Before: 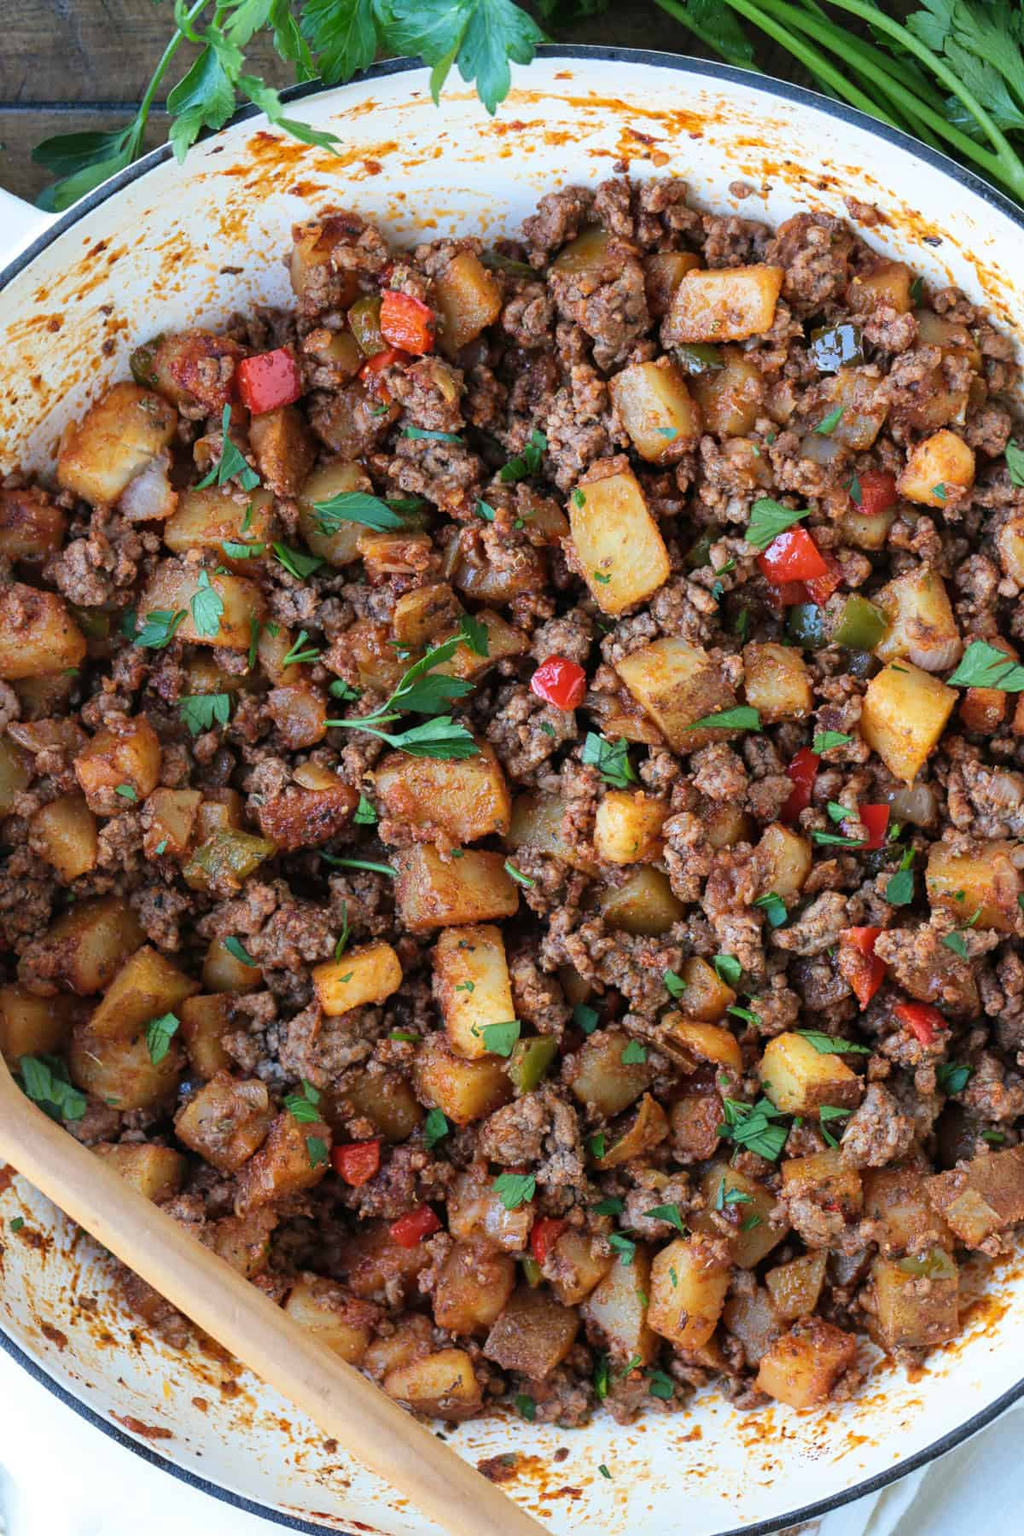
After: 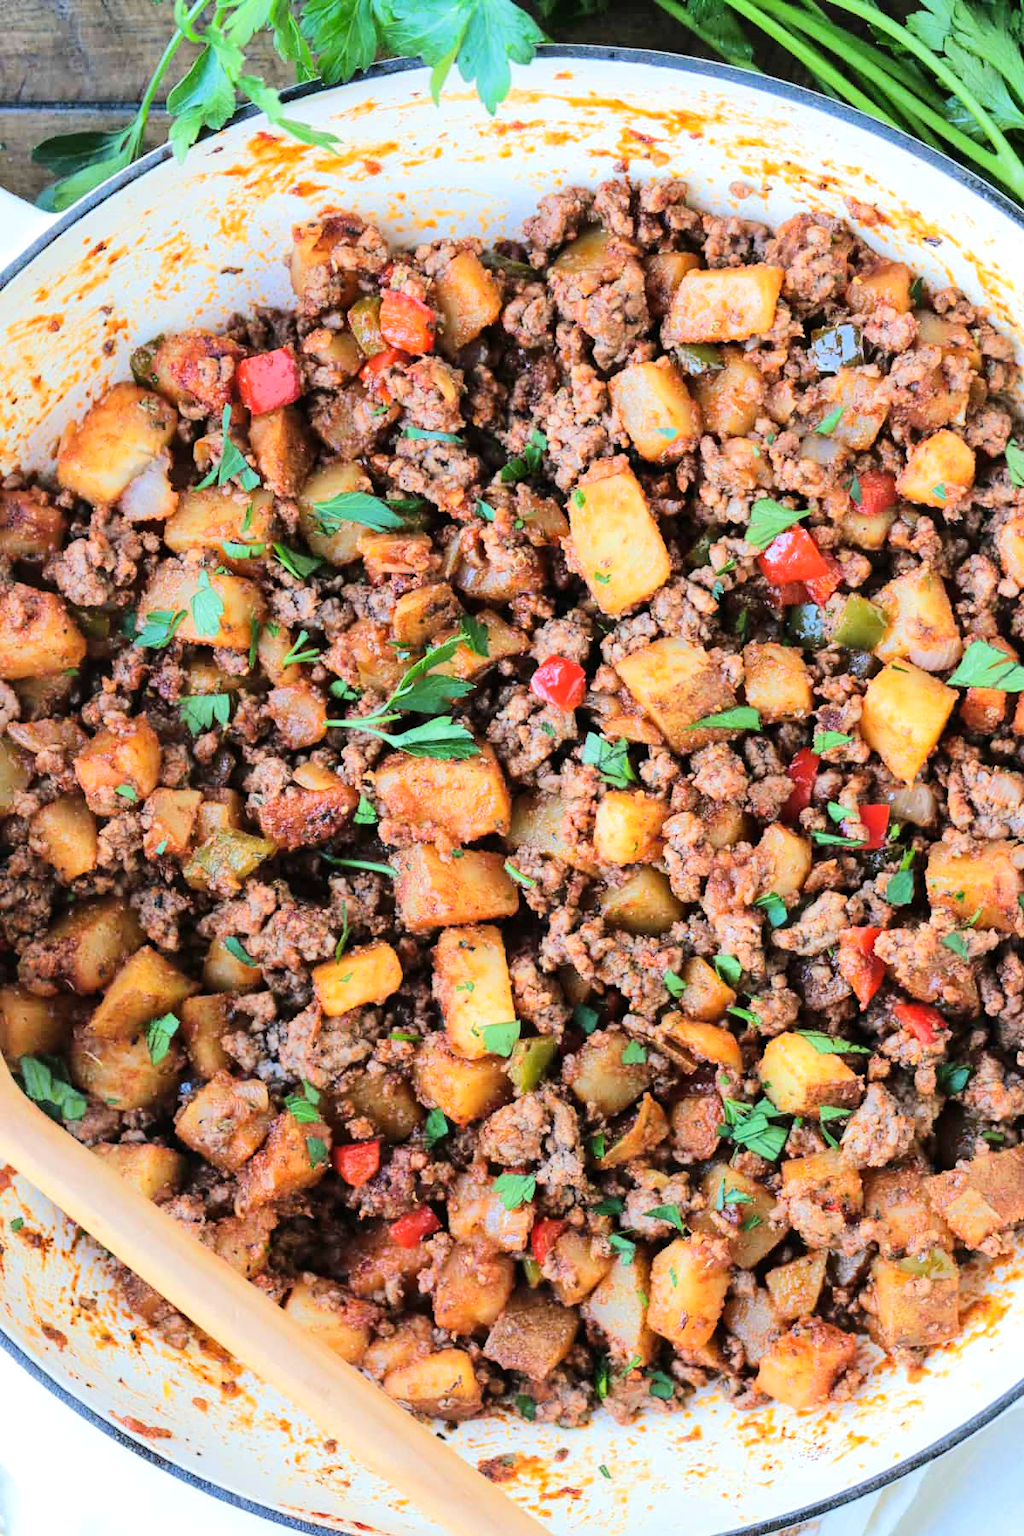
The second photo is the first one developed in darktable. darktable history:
tone equalizer: -7 EV 0.15 EV, -6 EV 0.595 EV, -5 EV 1.17 EV, -4 EV 1.34 EV, -3 EV 1.16 EV, -2 EV 0.6 EV, -1 EV 0.148 EV, edges refinement/feathering 500, mask exposure compensation -1.57 EV, preserve details no
